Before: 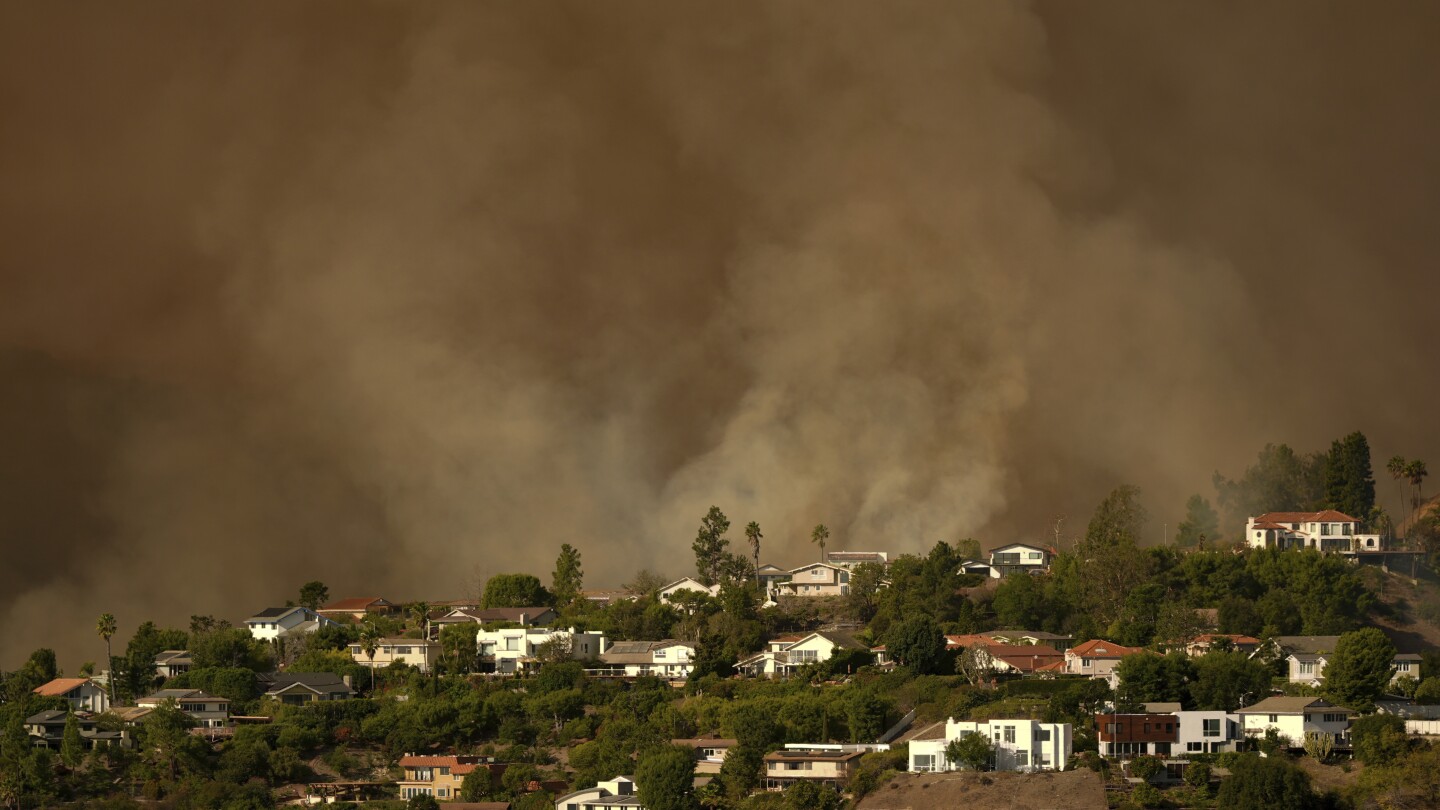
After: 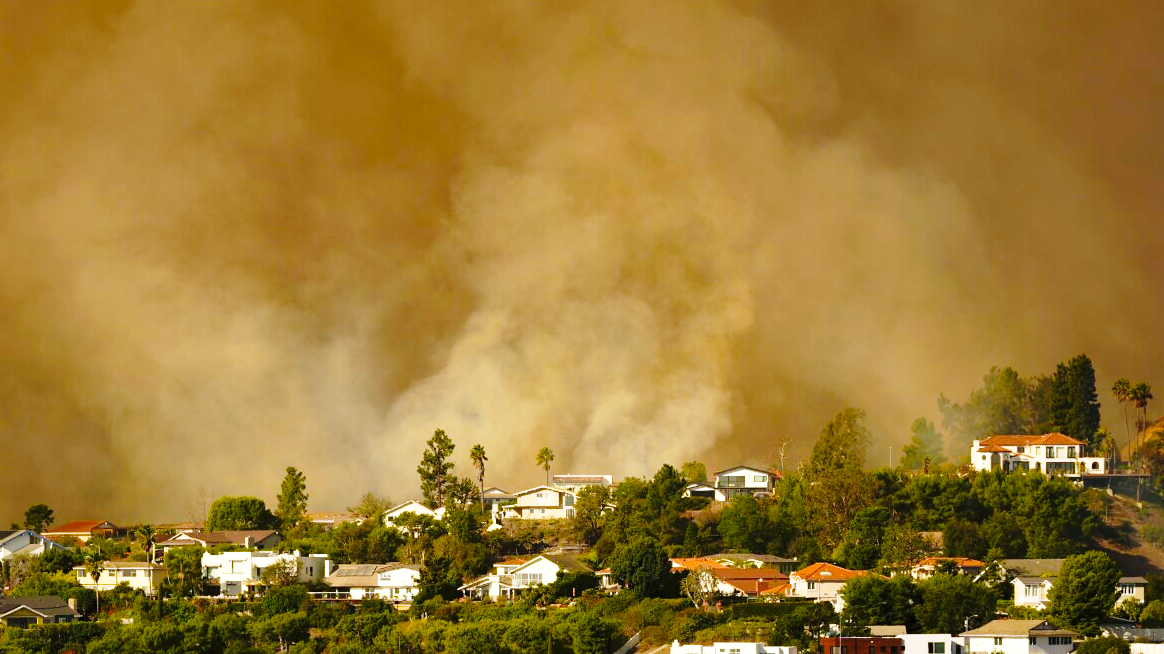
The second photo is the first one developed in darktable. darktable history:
base curve: curves: ch0 [(0, 0) (0.028, 0.03) (0.105, 0.232) (0.387, 0.748) (0.754, 0.968) (1, 1)], fusion 1, exposure shift 0.576, preserve colors none
color balance rgb: perceptual saturation grading › global saturation 25%, global vibrance 20%
crop: left 19.159%, top 9.58%, bottom 9.58%
white balance: red 0.984, blue 1.059
